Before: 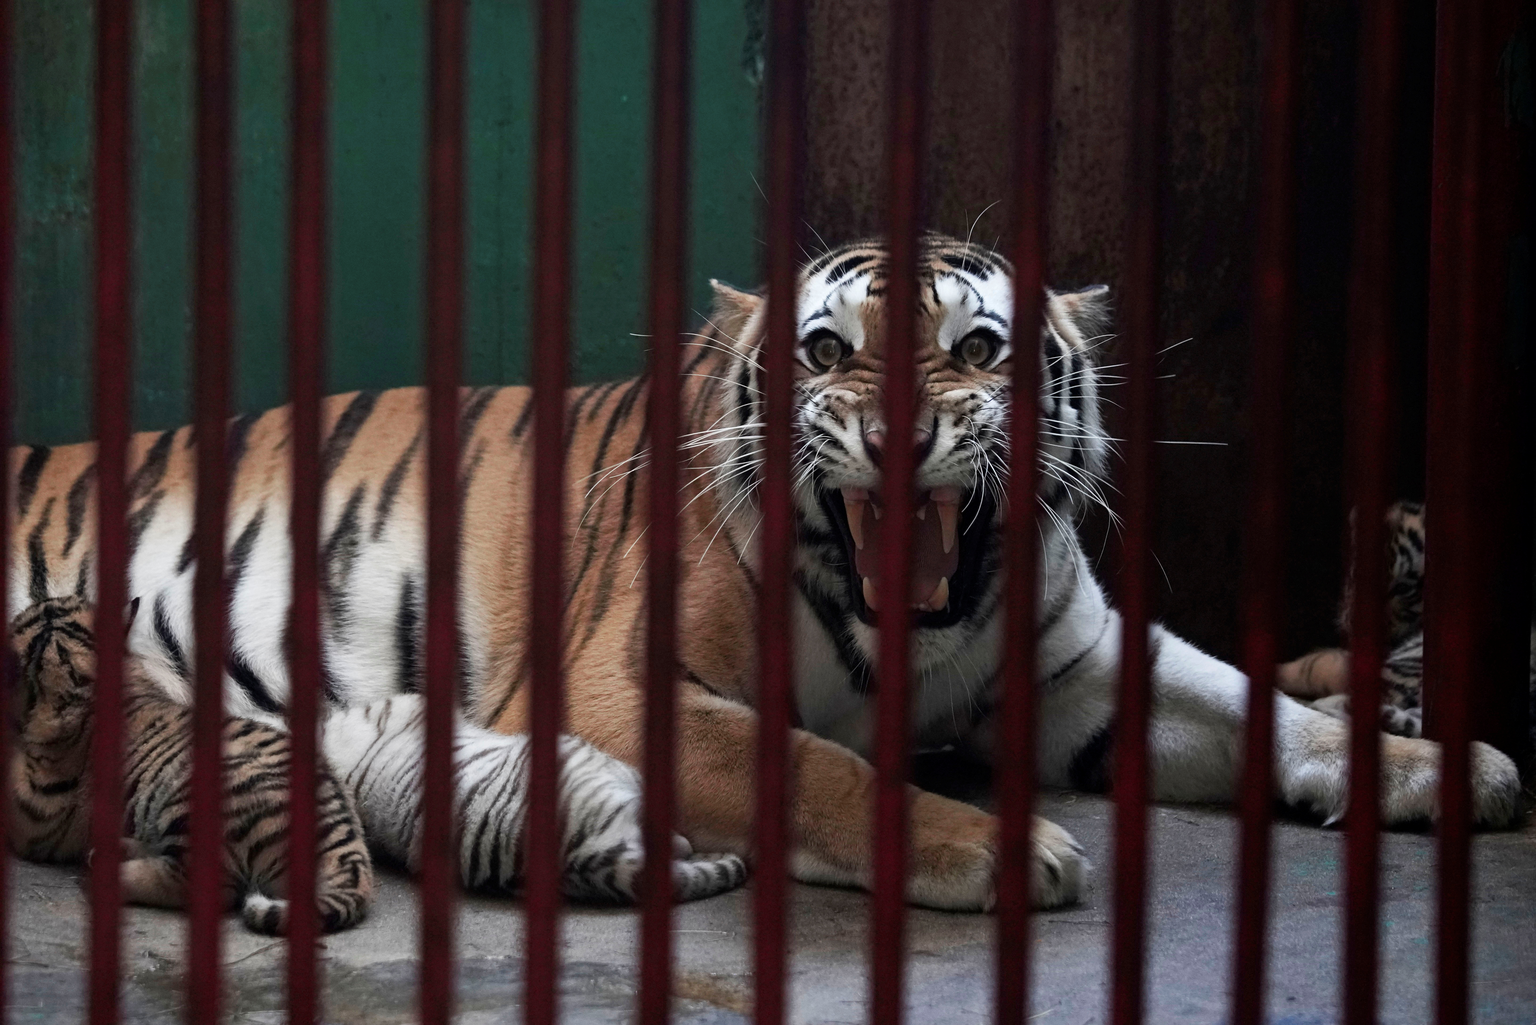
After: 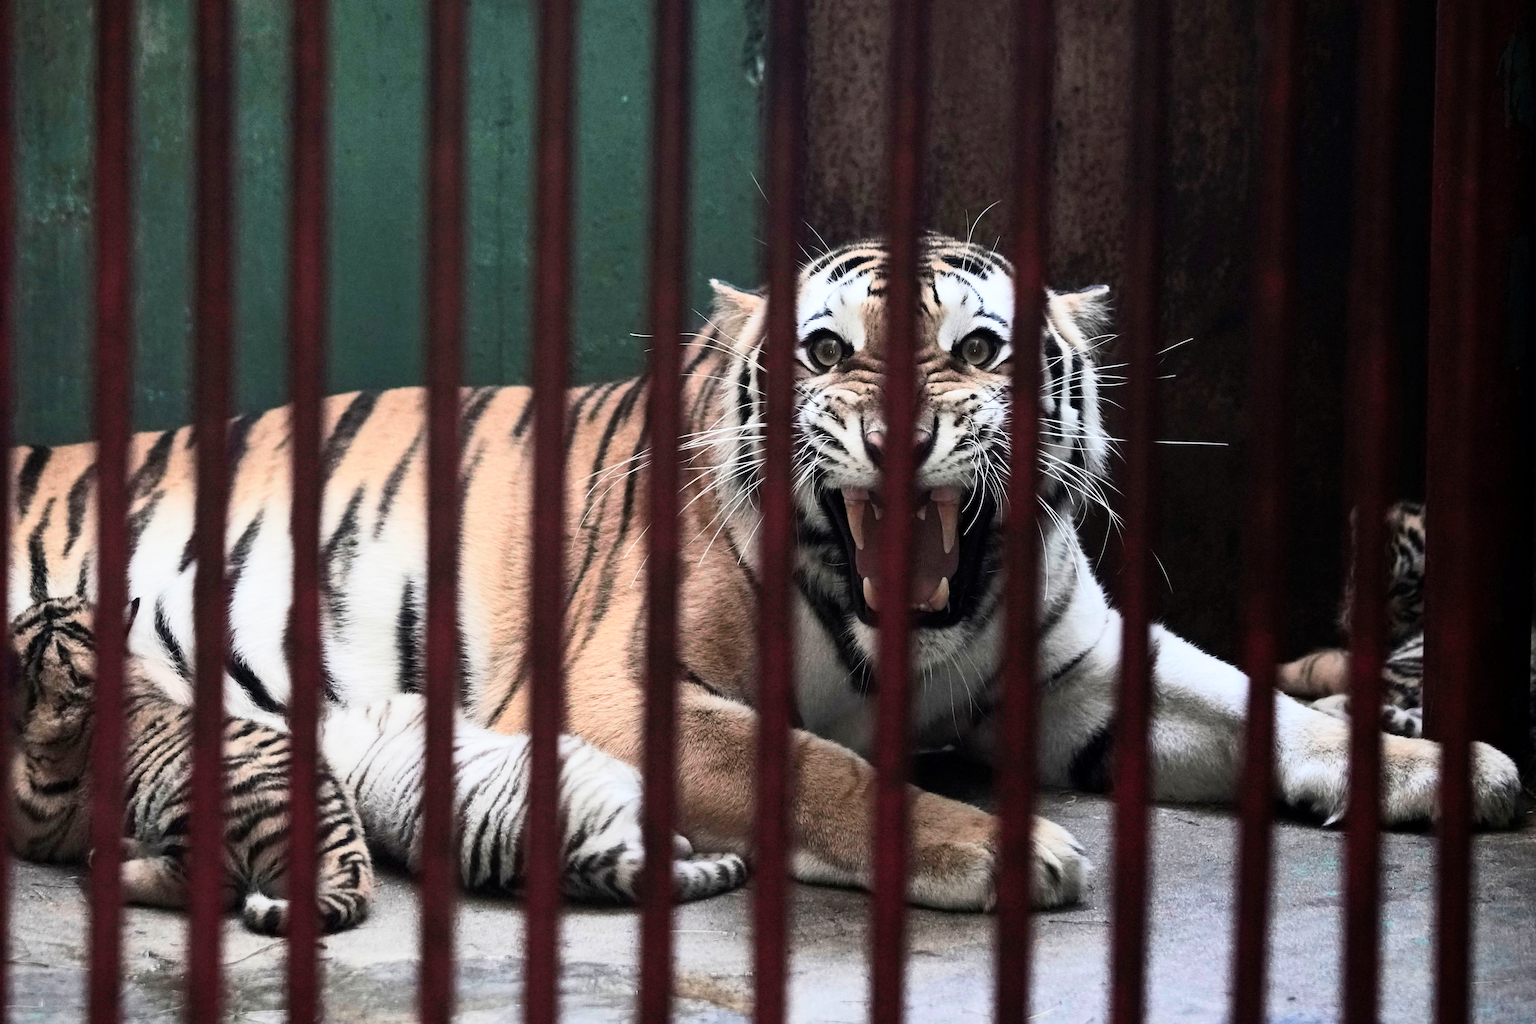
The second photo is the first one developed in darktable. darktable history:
tone curve: curves: ch0 [(0, 0) (0.003, 0.004) (0.011, 0.015) (0.025, 0.034) (0.044, 0.061) (0.069, 0.095) (0.1, 0.137) (0.136, 0.186) (0.177, 0.243) (0.224, 0.307) (0.277, 0.416) (0.335, 0.533) (0.399, 0.641) (0.468, 0.748) (0.543, 0.829) (0.623, 0.886) (0.709, 0.924) (0.801, 0.951) (0.898, 0.975) (1, 1)], color space Lab, independent channels, preserve colors none
